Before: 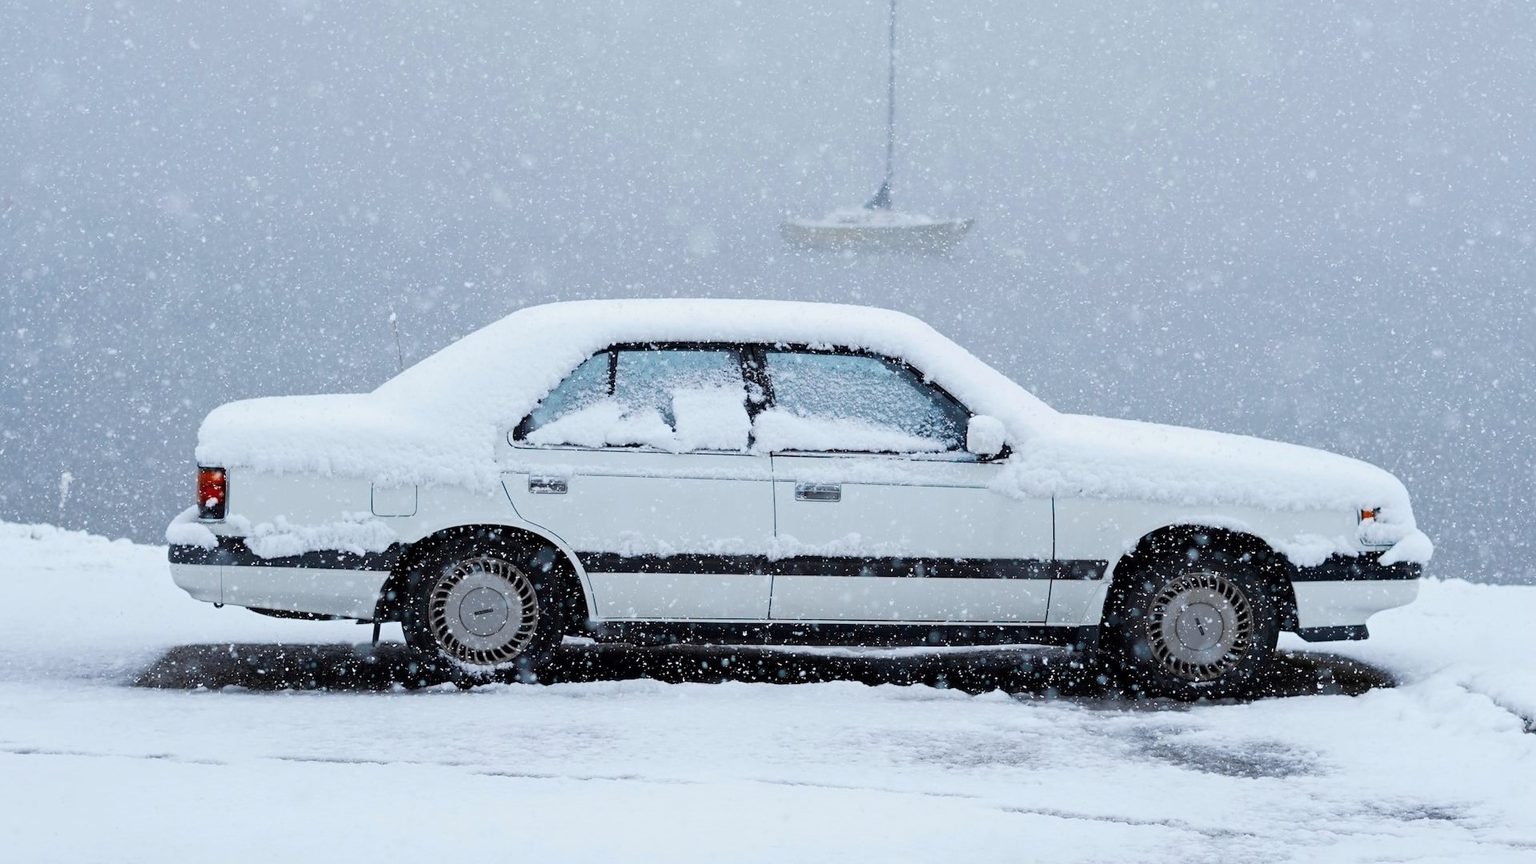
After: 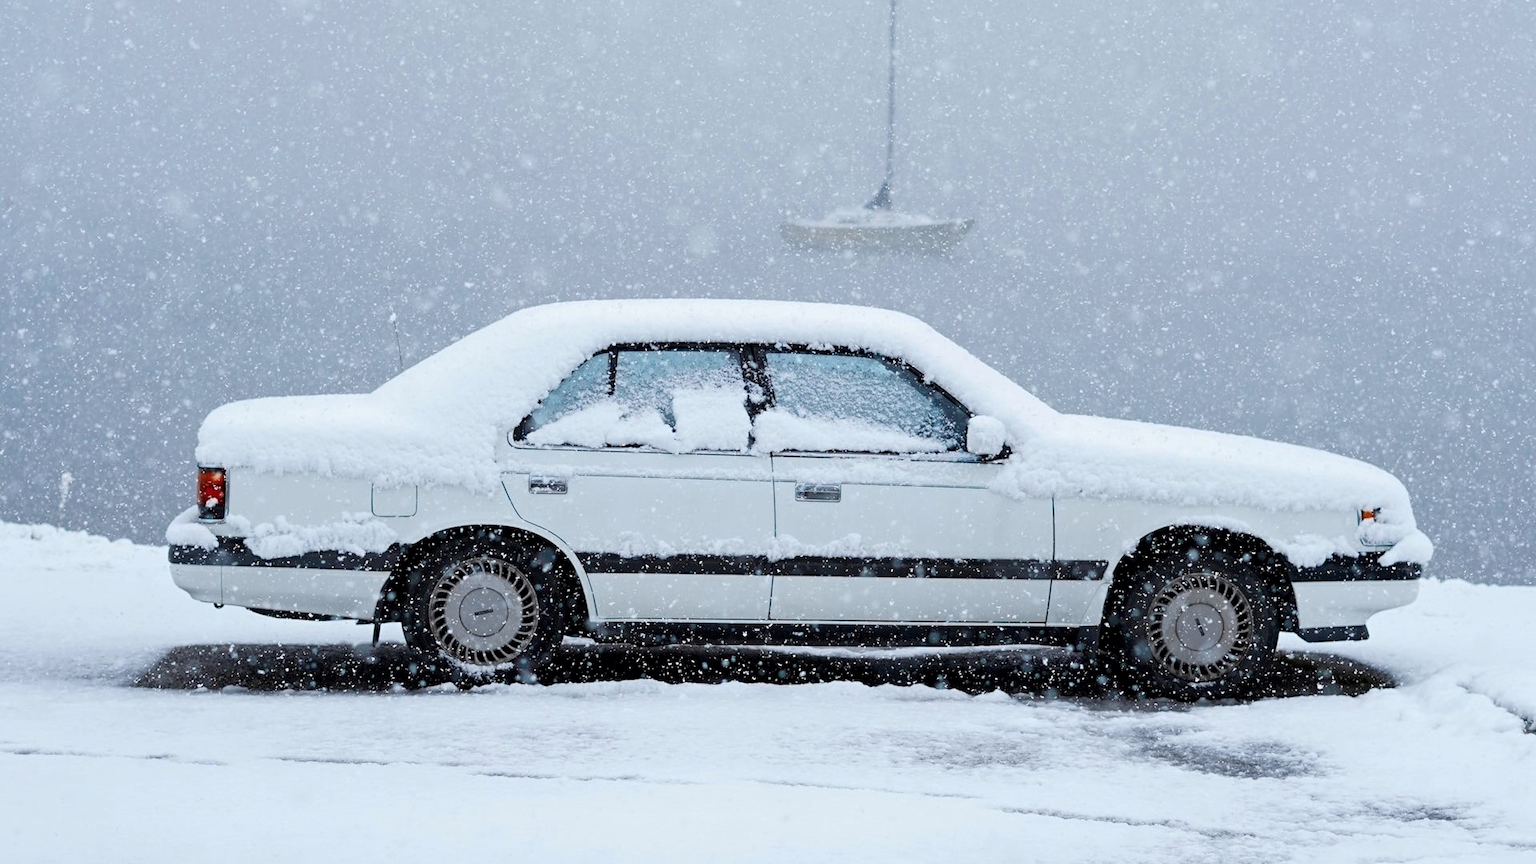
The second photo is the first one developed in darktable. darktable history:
local contrast: highlights 107%, shadows 98%, detail 120%, midtone range 0.2
